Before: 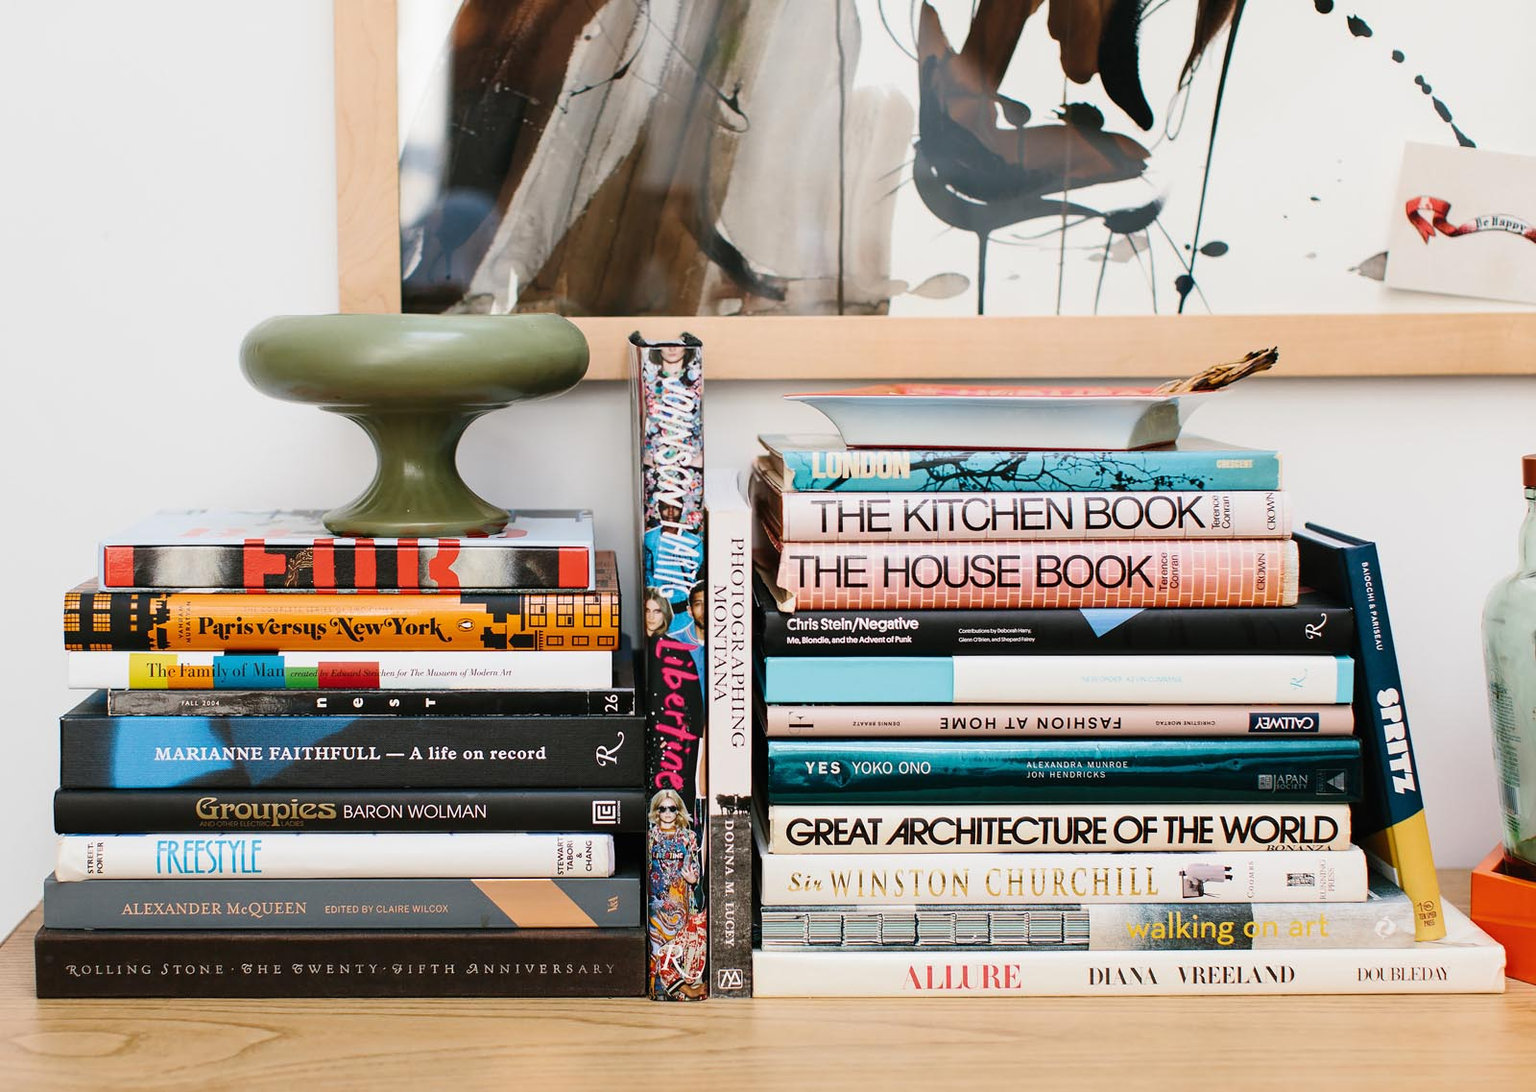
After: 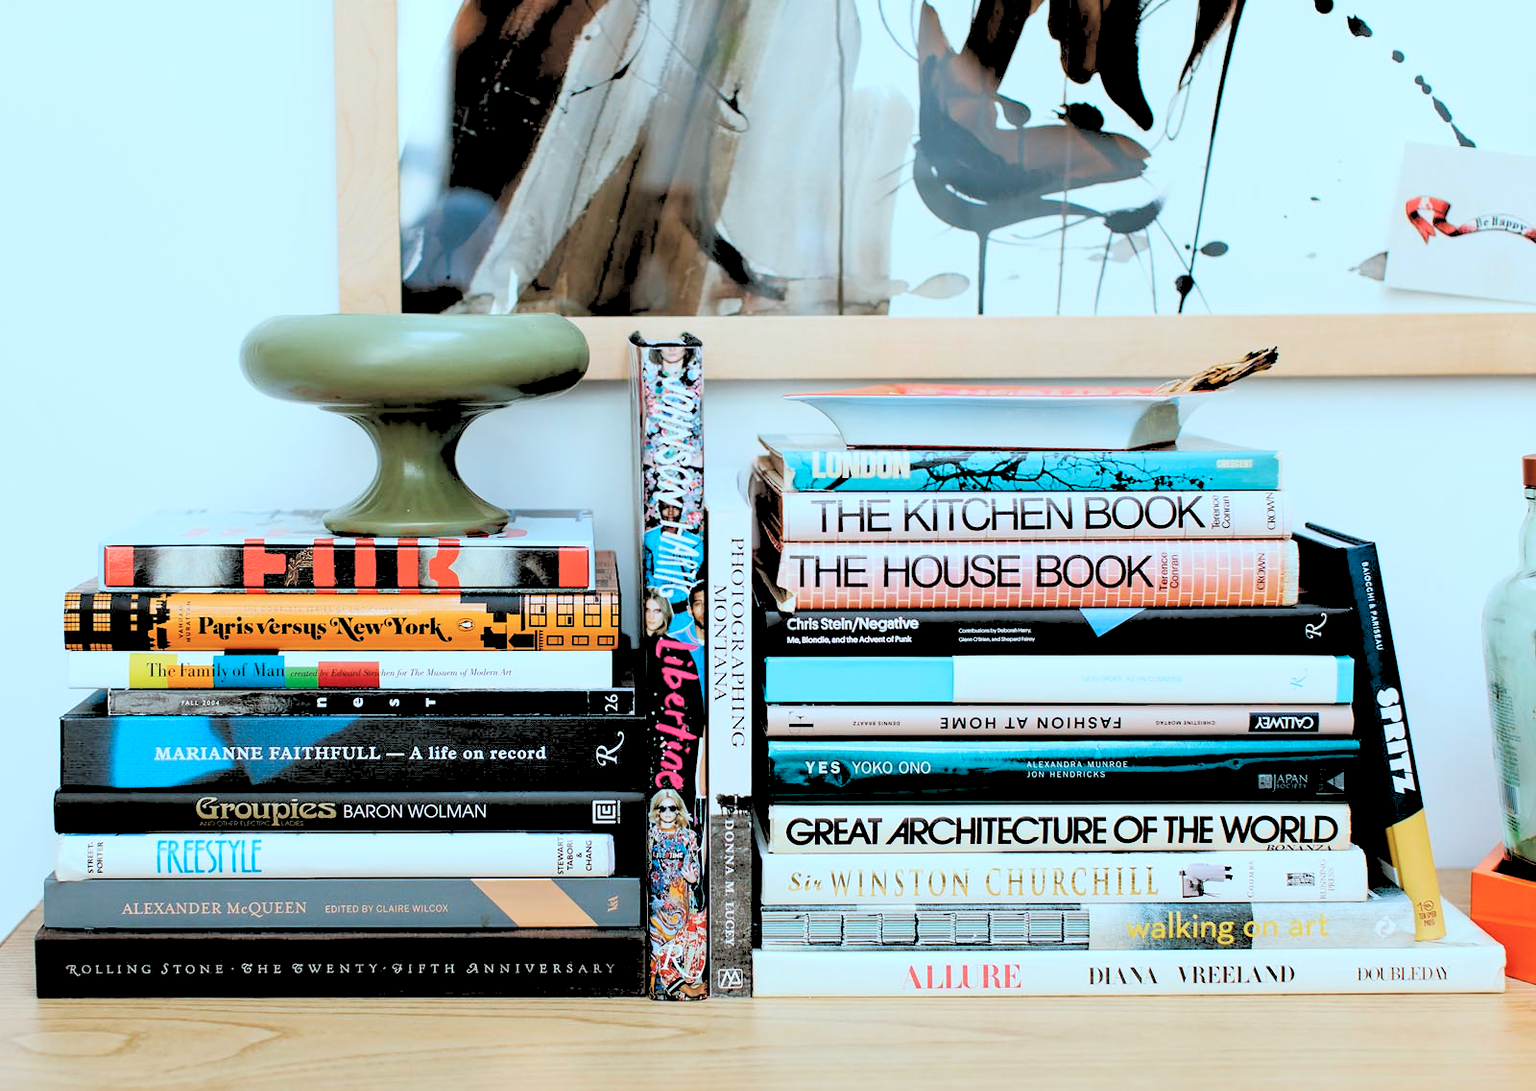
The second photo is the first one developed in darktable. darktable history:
color correction: highlights a* -11.71, highlights b* -15.58
rgb levels: levels [[0.027, 0.429, 0.996], [0, 0.5, 1], [0, 0.5, 1]]
